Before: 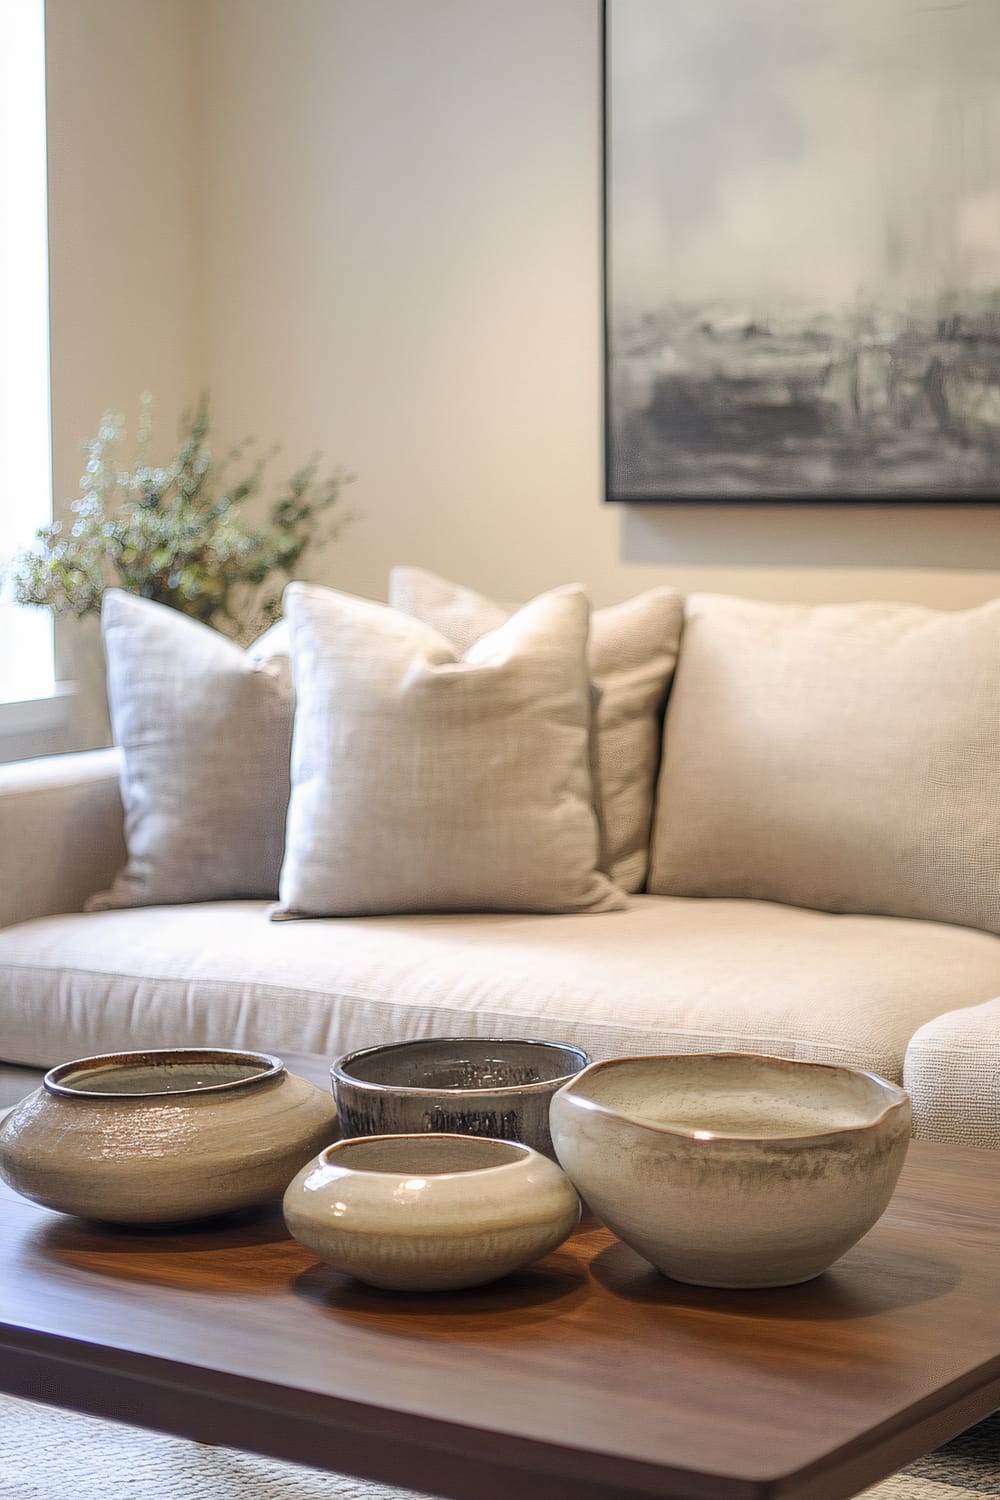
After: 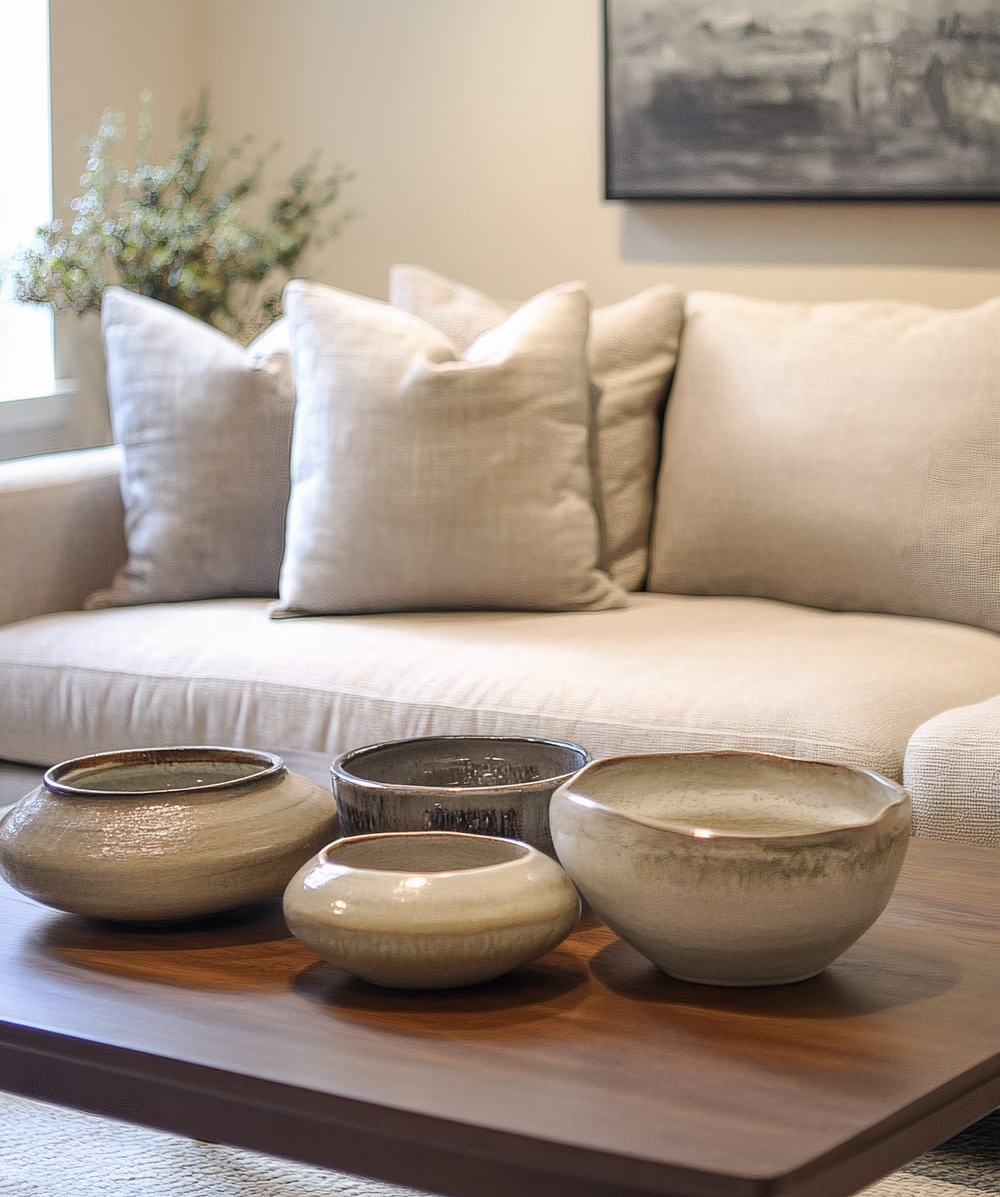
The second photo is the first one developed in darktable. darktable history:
crop and rotate: top 20.176%
